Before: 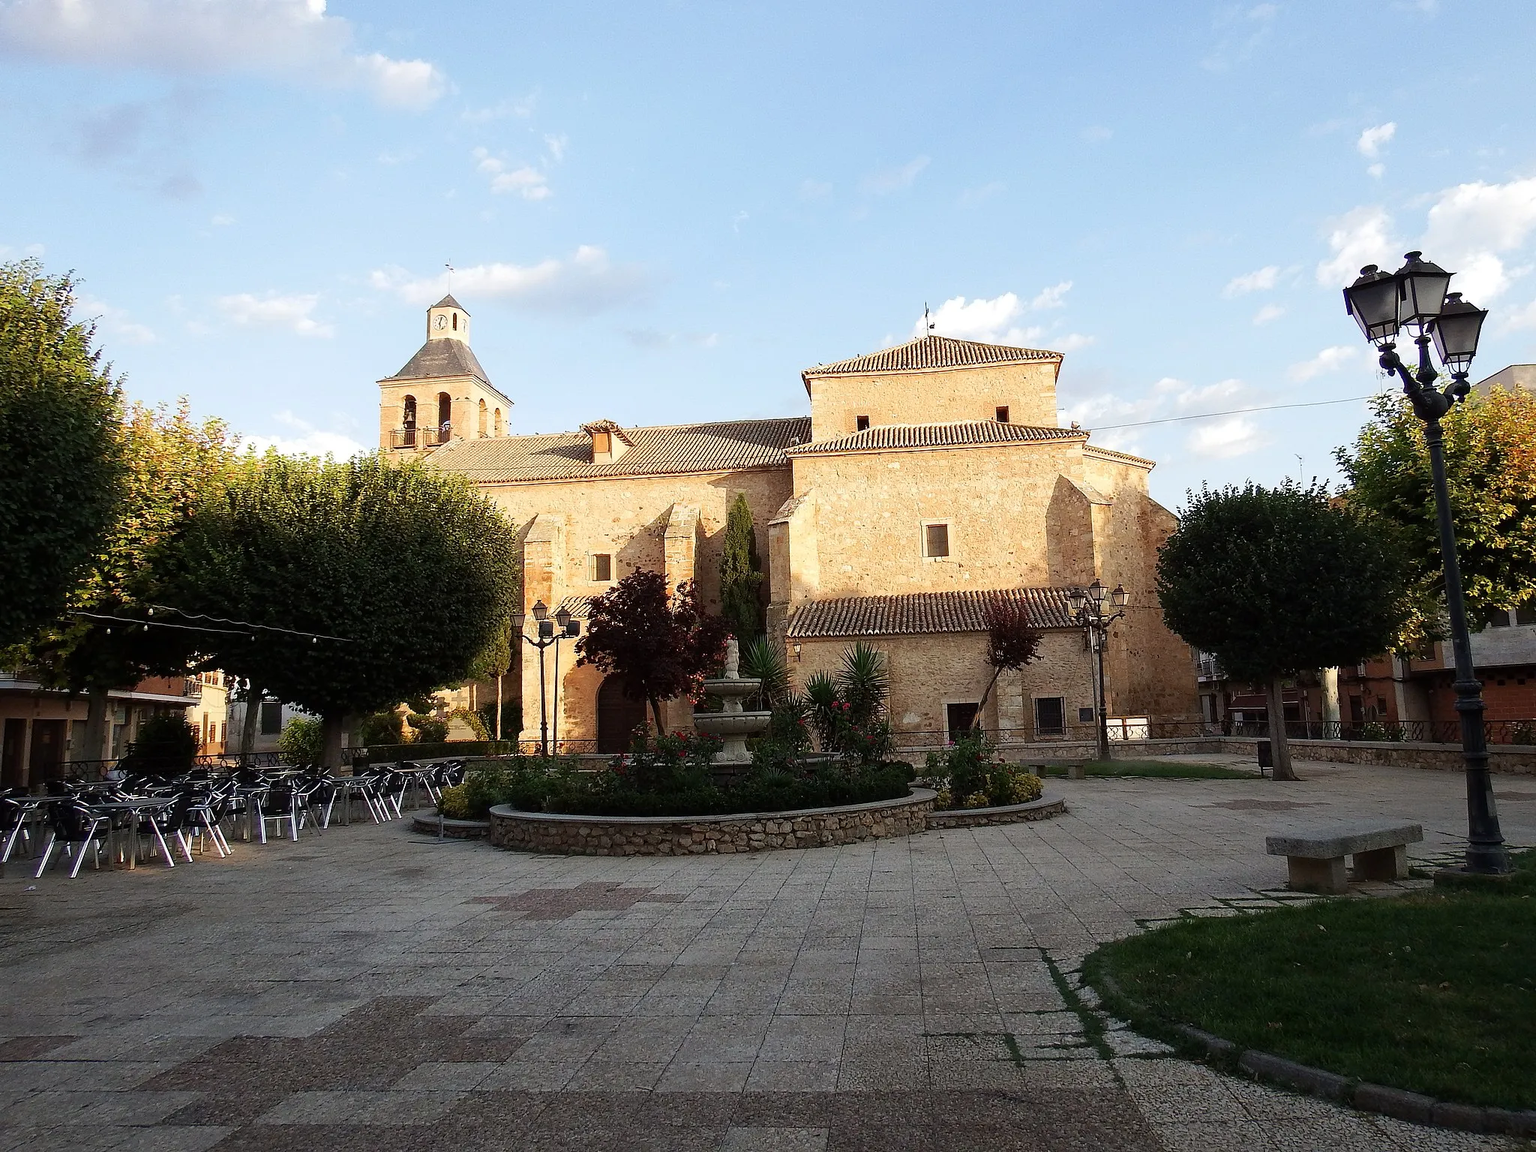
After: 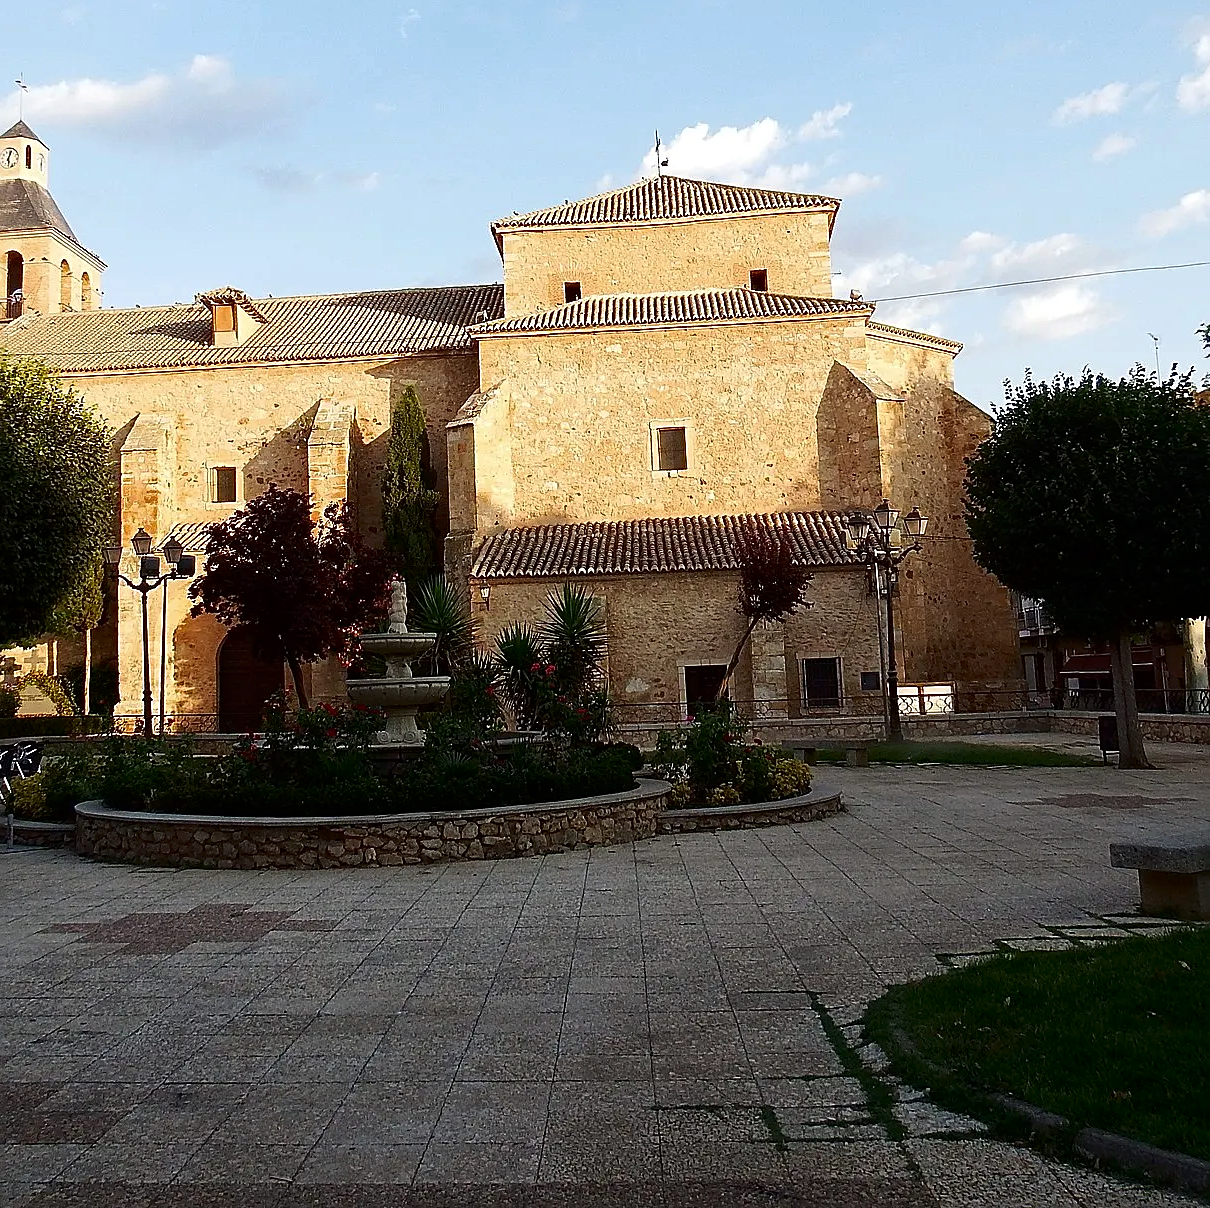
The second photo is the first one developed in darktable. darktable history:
white balance: emerald 1
contrast brightness saturation: contrast 0.07, brightness -0.14, saturation 0.11
sharpen: on, module defaults
crop and rotate: left 28.256%, top 17.734%, right 12.656%, bottom 3.573%
